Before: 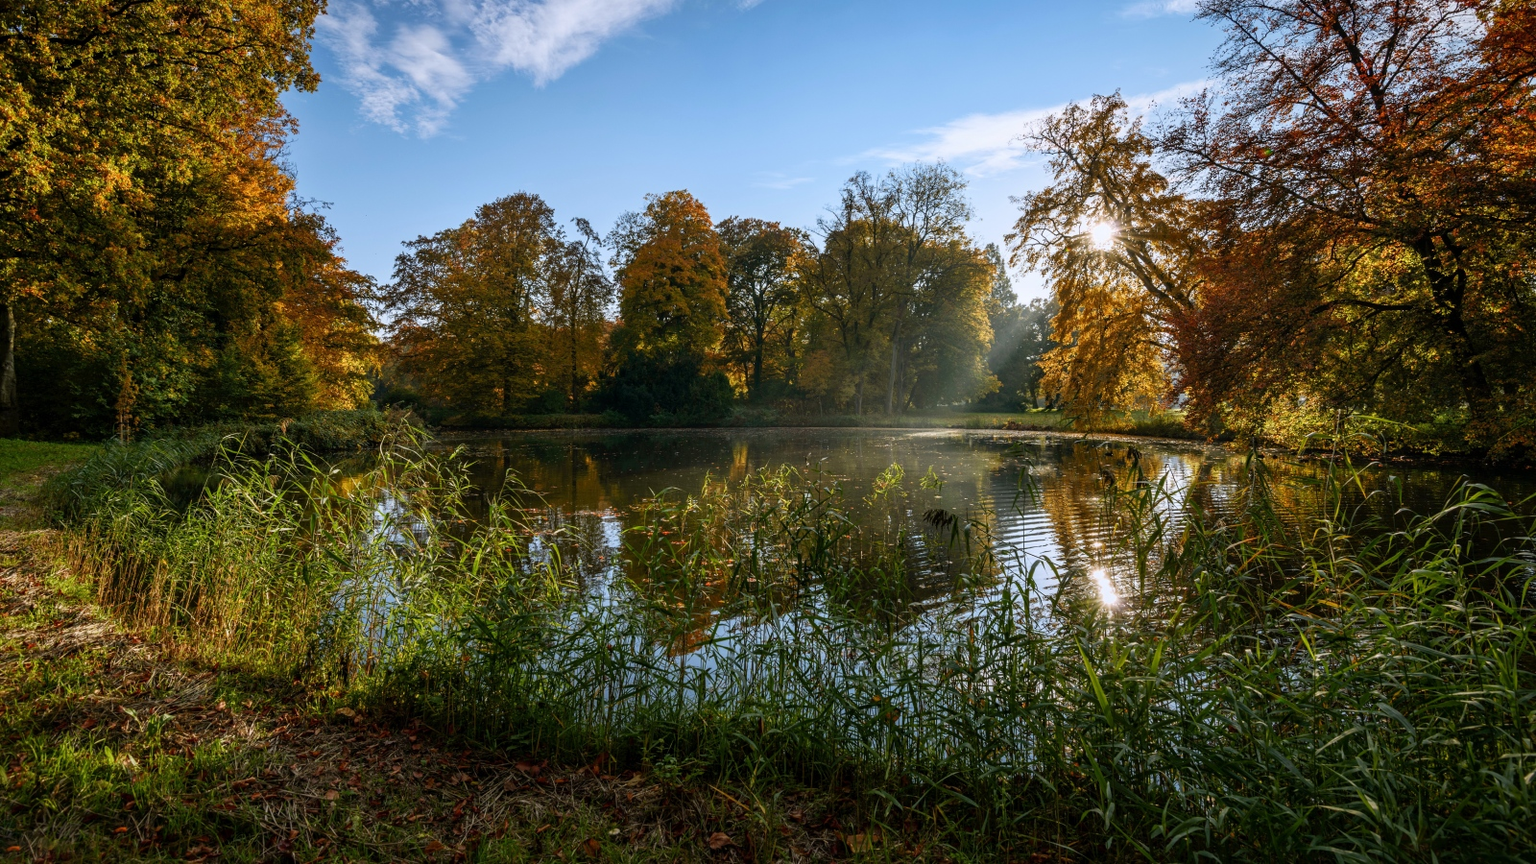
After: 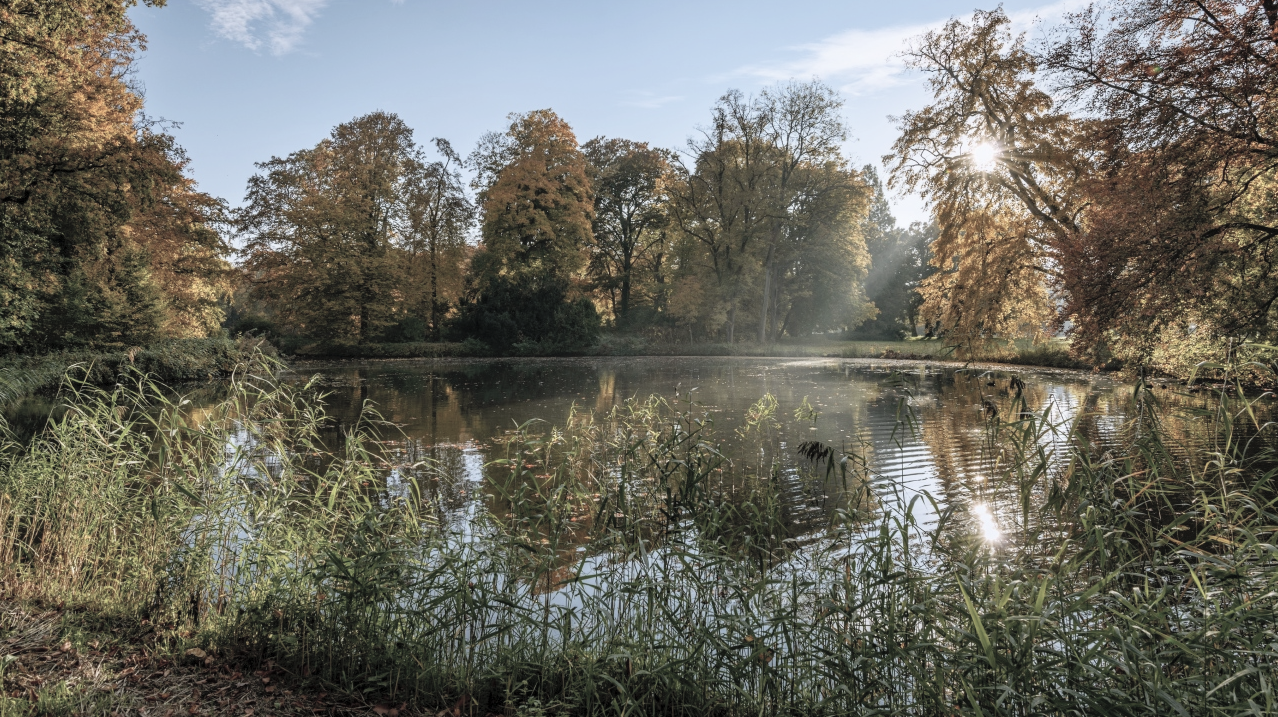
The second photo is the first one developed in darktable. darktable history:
crop and rotate: left 10.271%, top 9.953%, right 9.816%, bottom 10.367%
contrast brightness saturation: brightness 0.183, saturation -0.512
